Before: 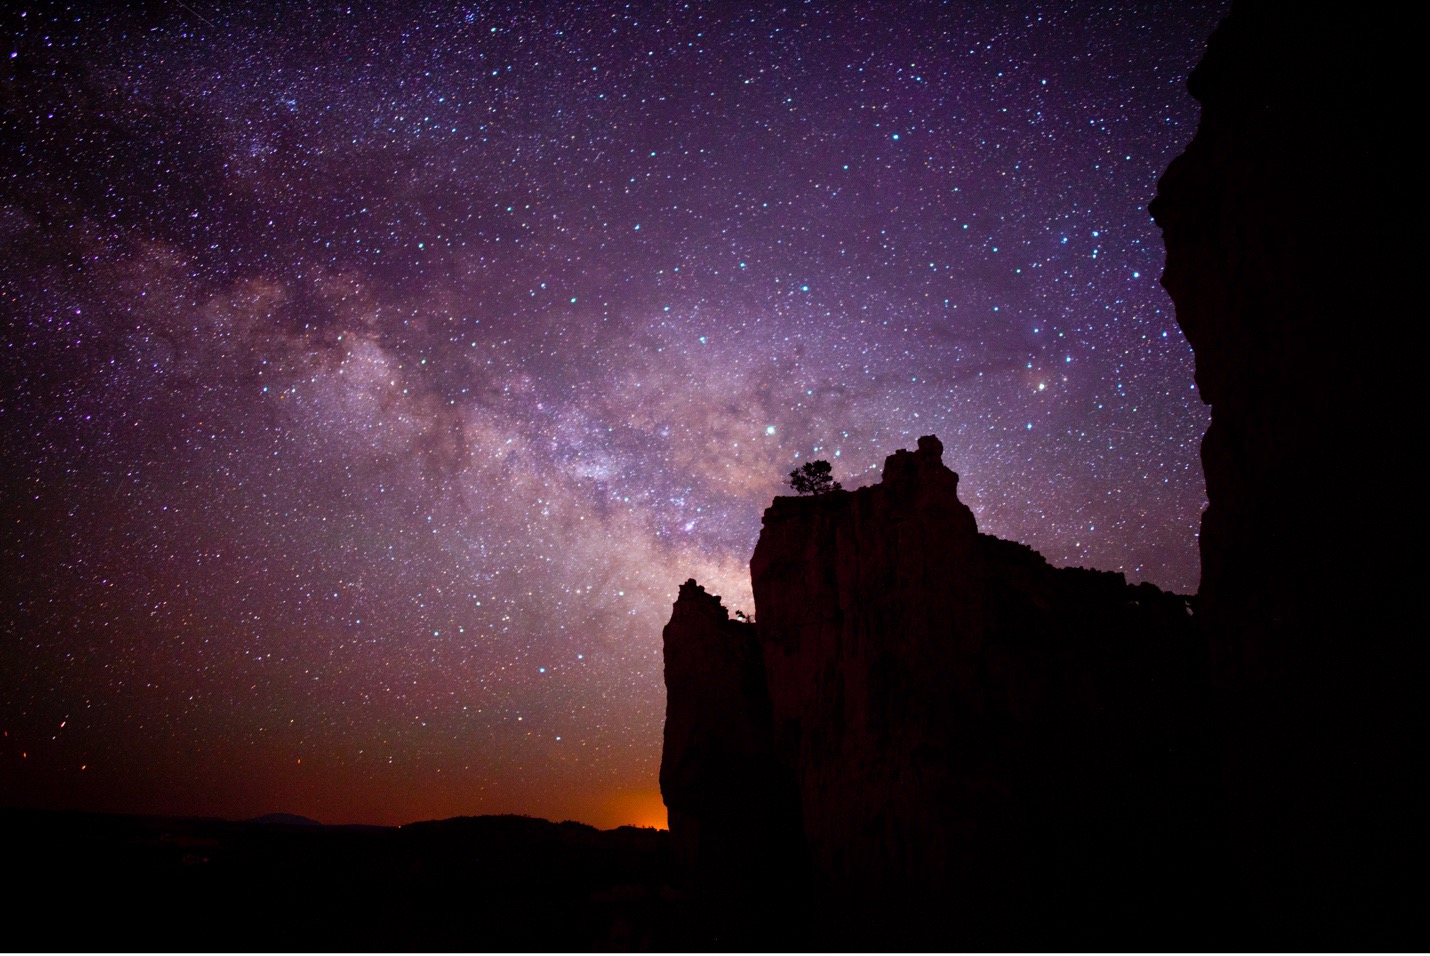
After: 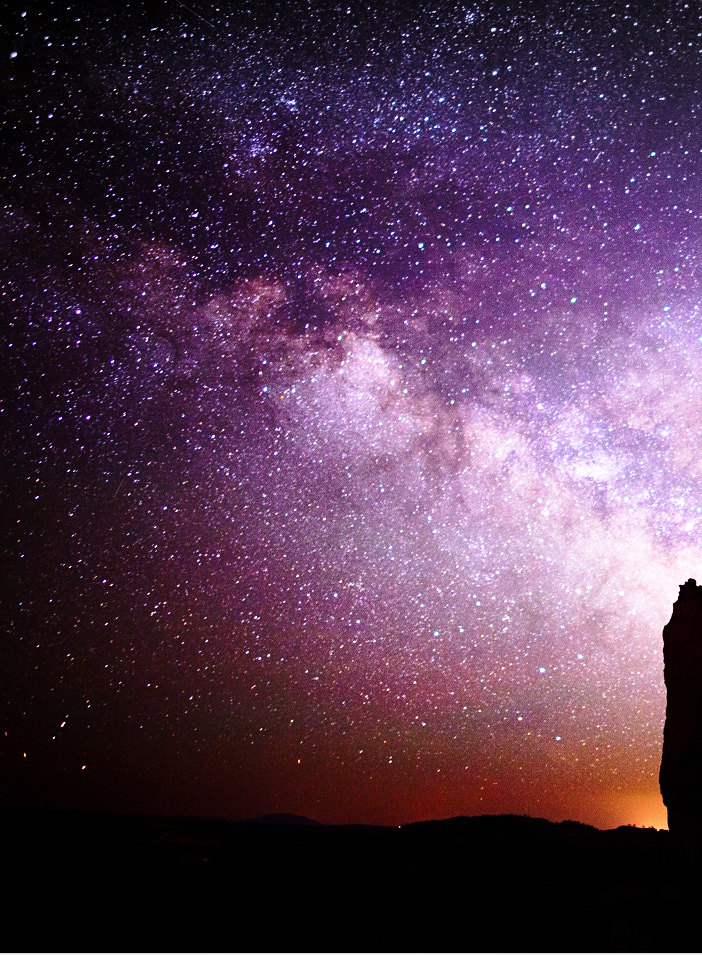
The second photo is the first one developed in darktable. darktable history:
tone equalizer: -8 EV -0.75 EV, -7 EV -0.7 EV, -6 EV -0.6 EV, -5 EV -0.4 EV, -3 EV 0.4 EV, -2 EV 0.6 EV, -1 EV 0.7 EV, +0 EV 0.75 EV, edges refinement/feathering 500, mask exposure compensation -1.57 EV, preserve details no
exposure: exposure 0.217 EV, compensate highlight preservation false
sharpen: amount 0.2
base curve: curves: ch0 [(0, 0) (0.028, 0.03) (0.121, 0.232) (0.46, 0.748) (0.859, 0.968) (1, 1)], preserve colors none
vignetting: fall-off start 100%, brightness -0.282, width/height ratio 1.31
white balance: red 0.954, blue 1.079
crop and rotate: left 0%, top 0%, right 50.845%
